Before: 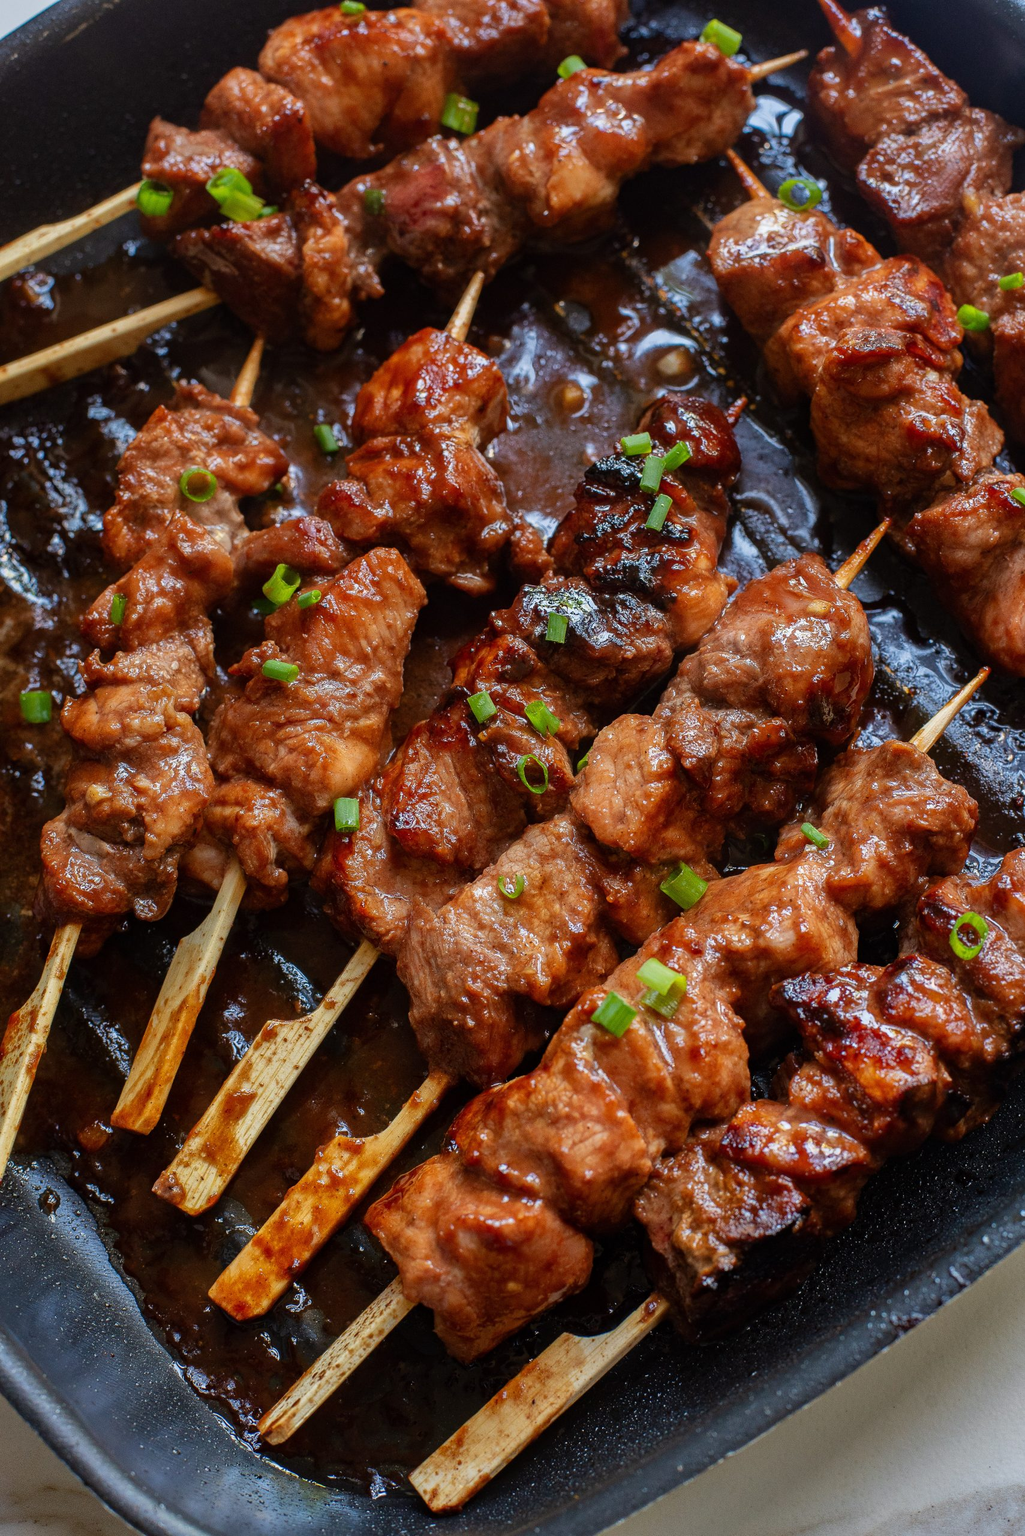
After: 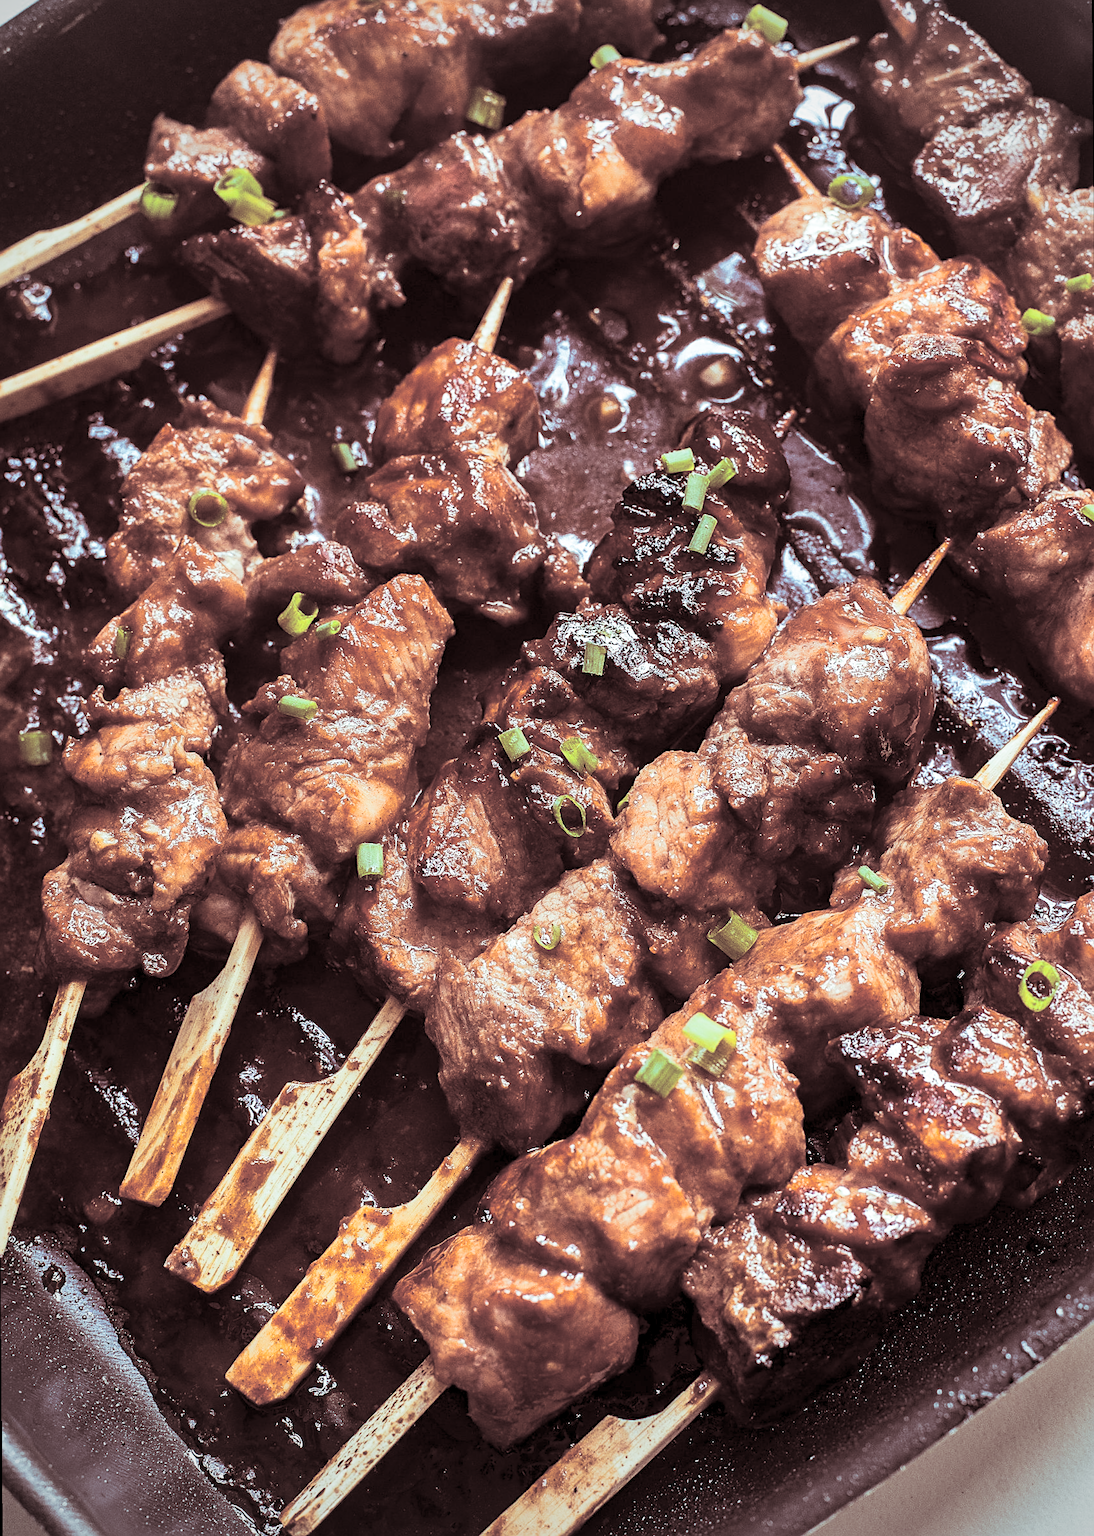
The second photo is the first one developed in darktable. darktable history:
rotate and perspective: rotation -0.45°, automatic cropping original format, crop left 0.008, crop right 0.992, crop top 0.012, crop bottom 0.988
crop and rotate: top 0%, bottom 5.097%
color balance: output saturation 110%
split-toning: shadows › saturation 0.3, highlights › hue 180°, highlights › saturation 0.3, compress 0%
contrast brightness saturation: contrast 0.43, brightness 0.56, saturation -0.19
vignetting: fall-off radius 60.92%
sharpen: on, module defaults
exposure: black level correction 0.001, exposure -0.125 EV, compensate exposure bias true, compensate highlight preservation false
